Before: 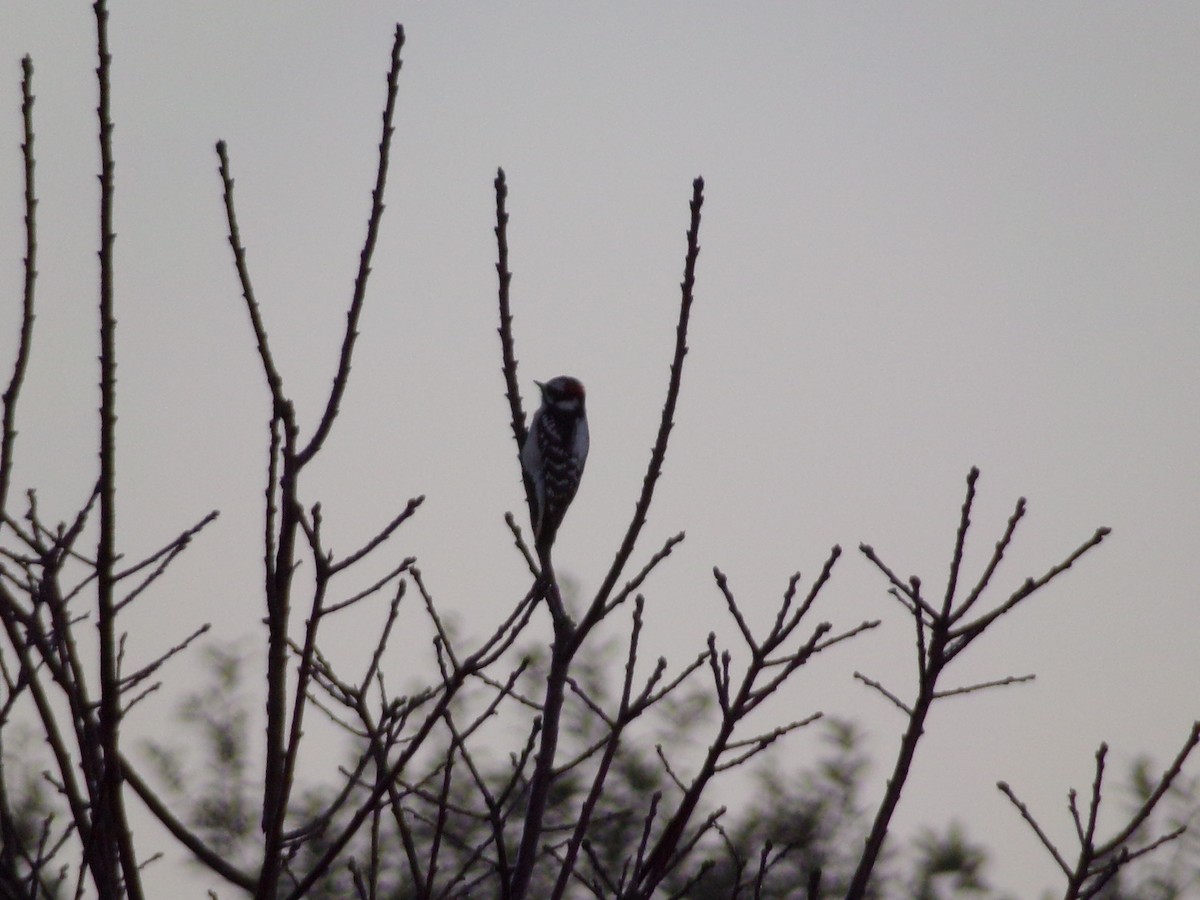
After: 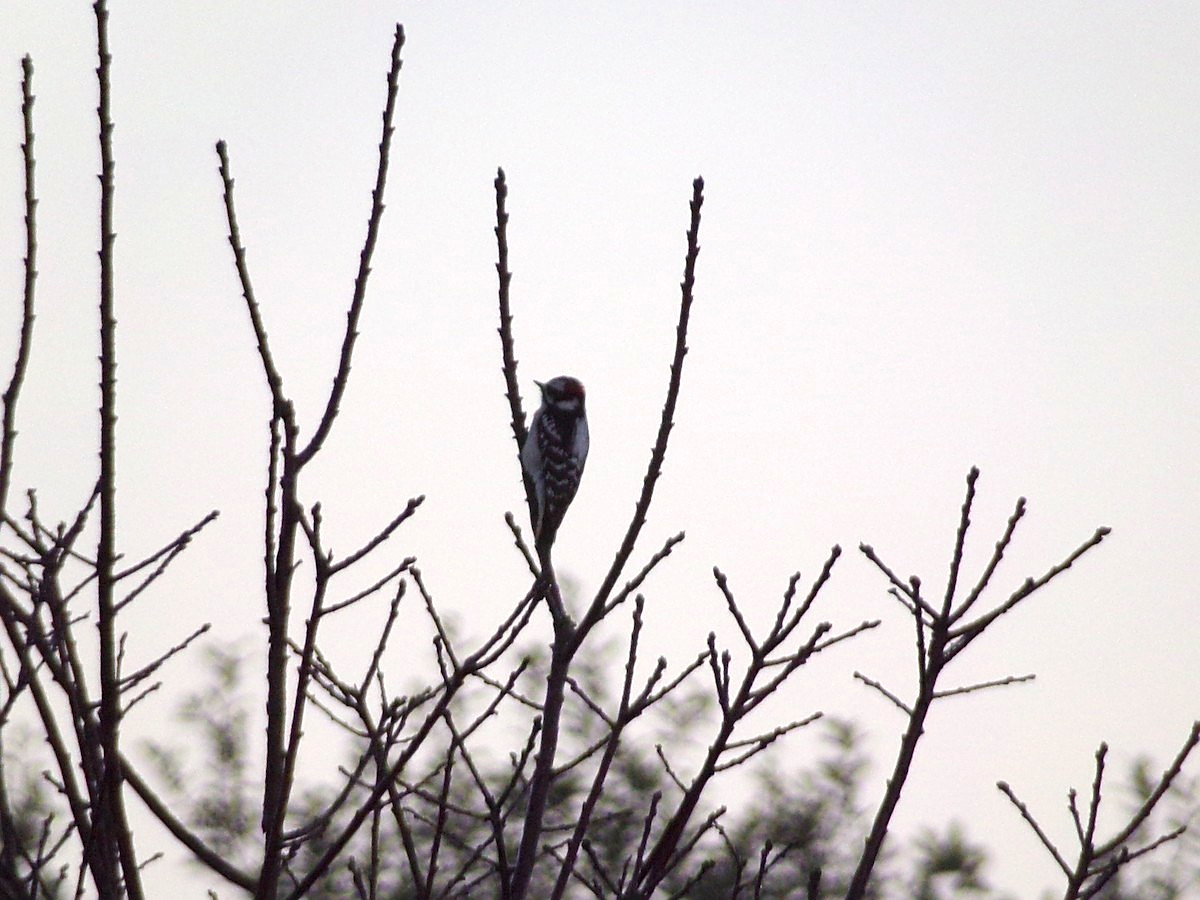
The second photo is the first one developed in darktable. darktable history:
exposure: black level correction 0, exposure 1.001 EV, compensate highlight preservation false
sharpen: on, module defaults
